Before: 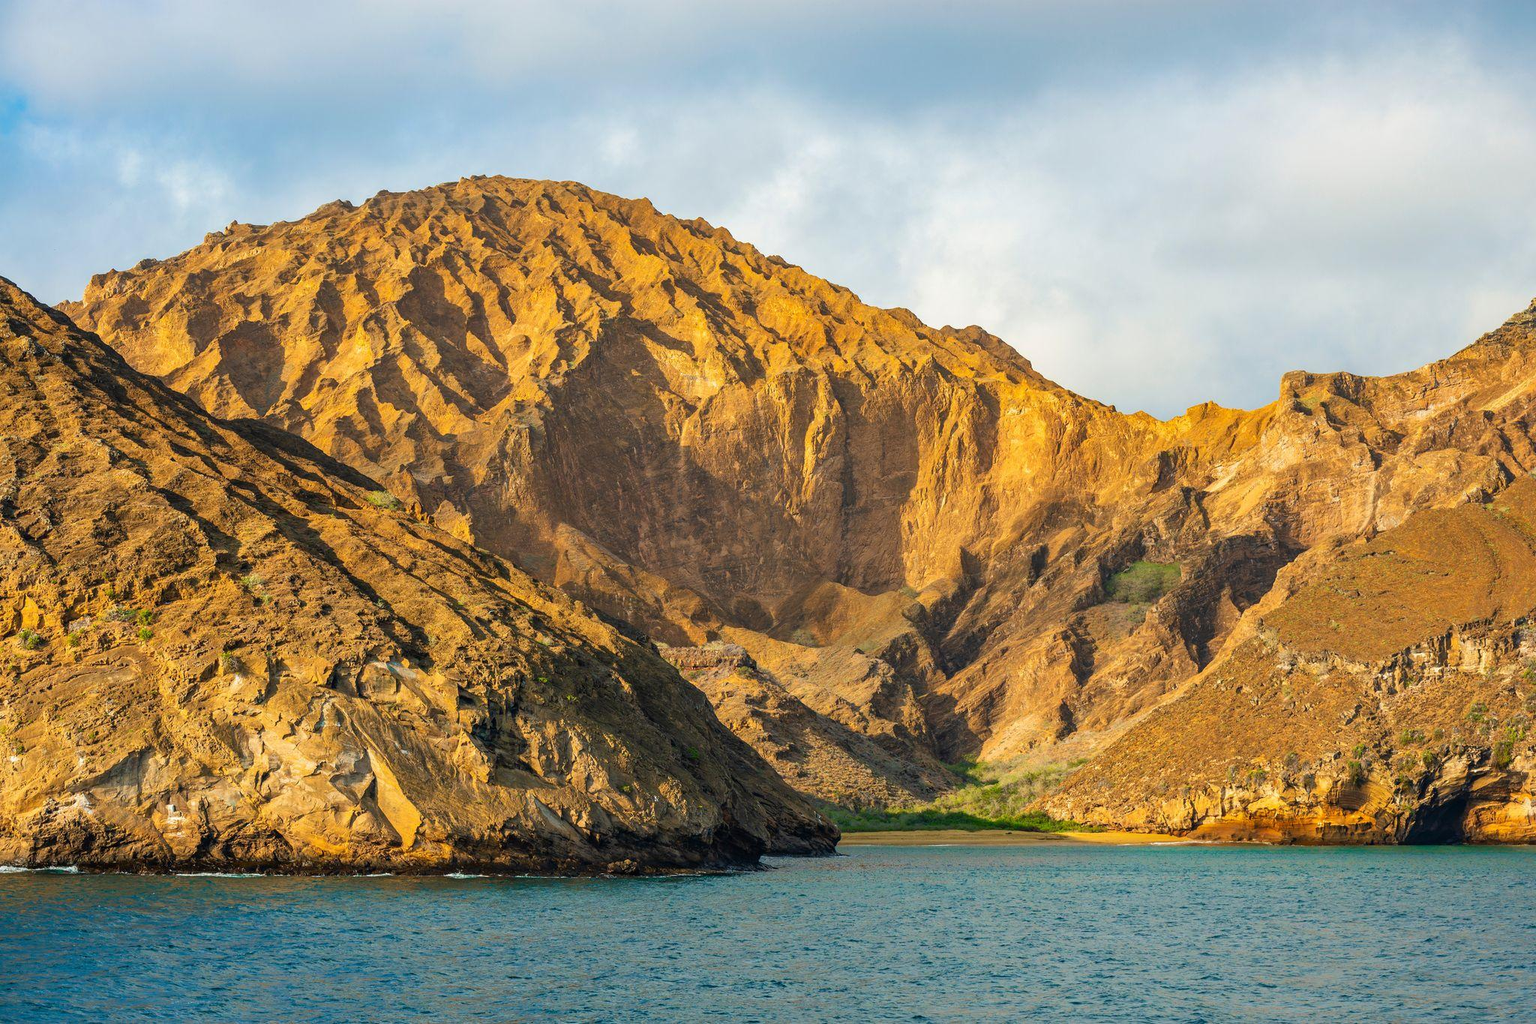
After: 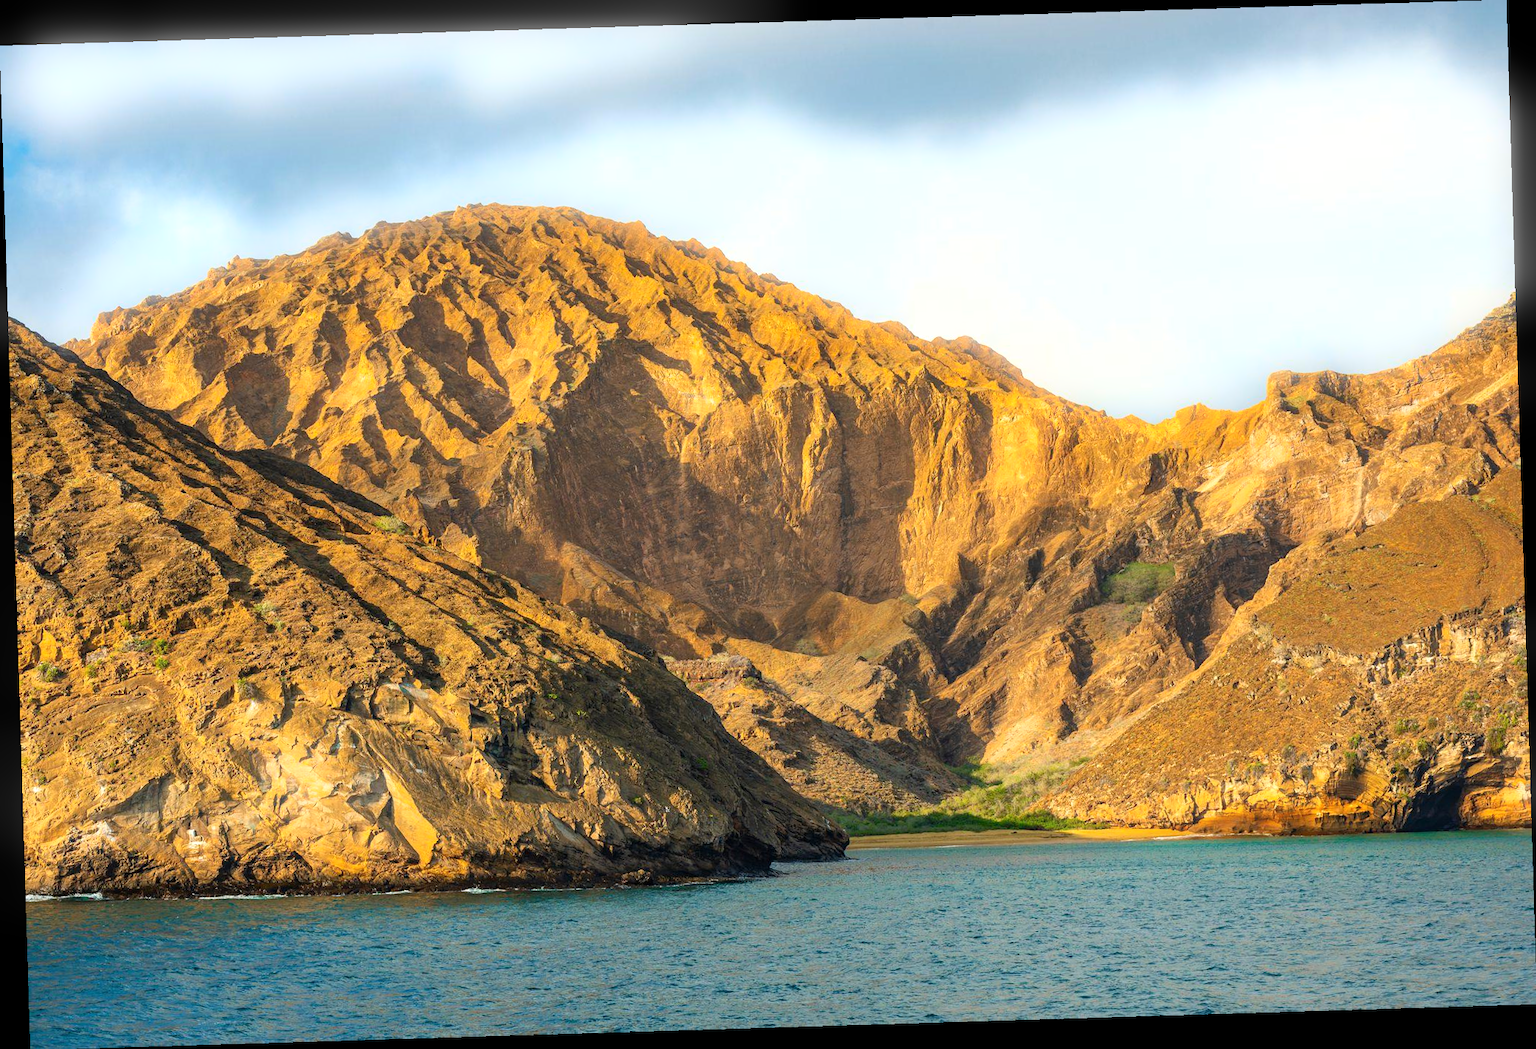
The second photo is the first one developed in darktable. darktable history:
rotate and perspective: rotation -1.75°, automatic cropping off
exposure: exposure 0.207 EV, compensate highlight preservation false
bloom: size 5%, threshold 95%, strength 15%
